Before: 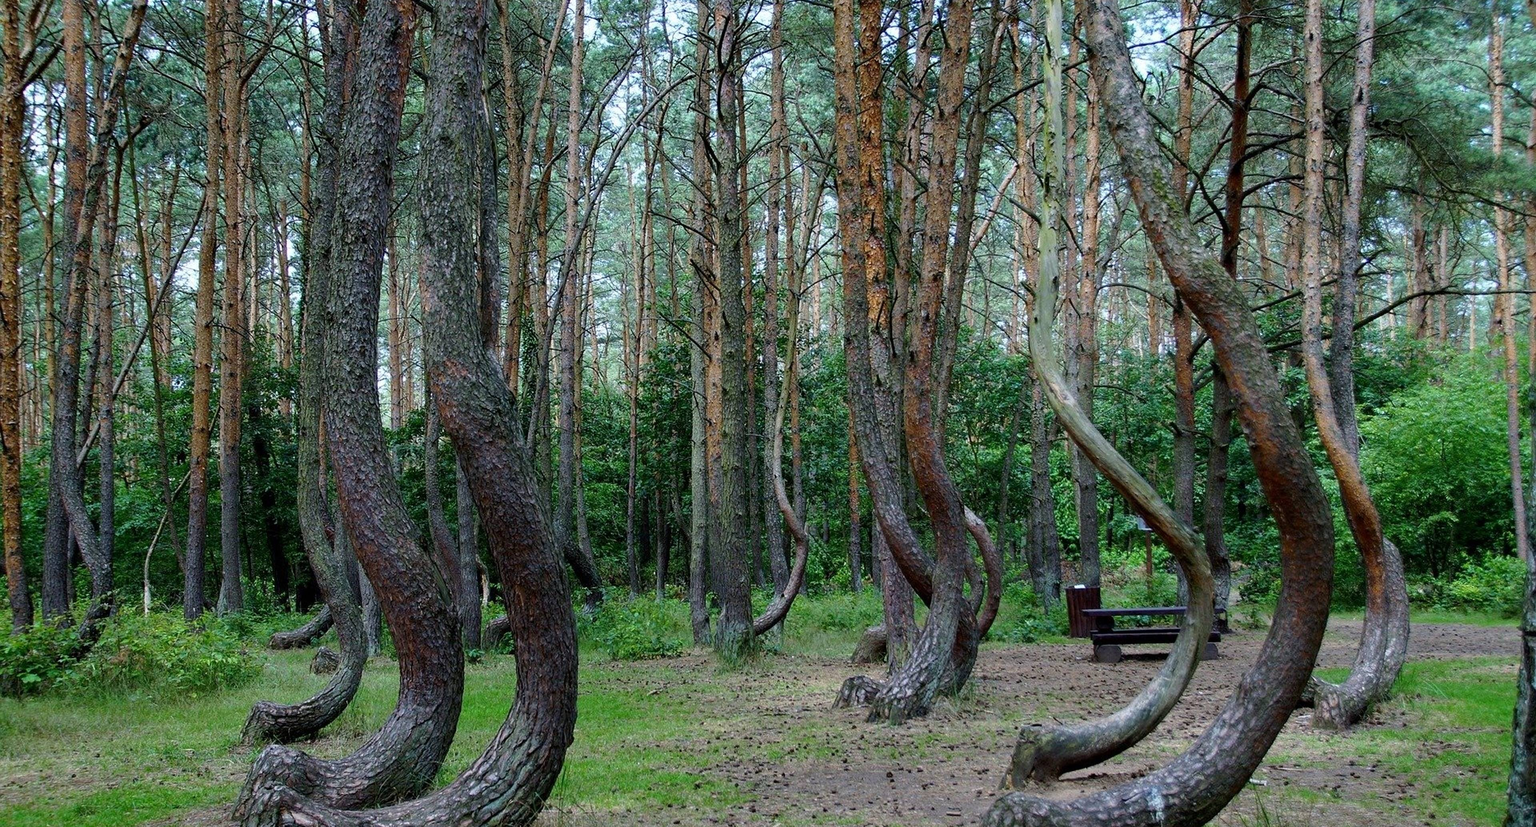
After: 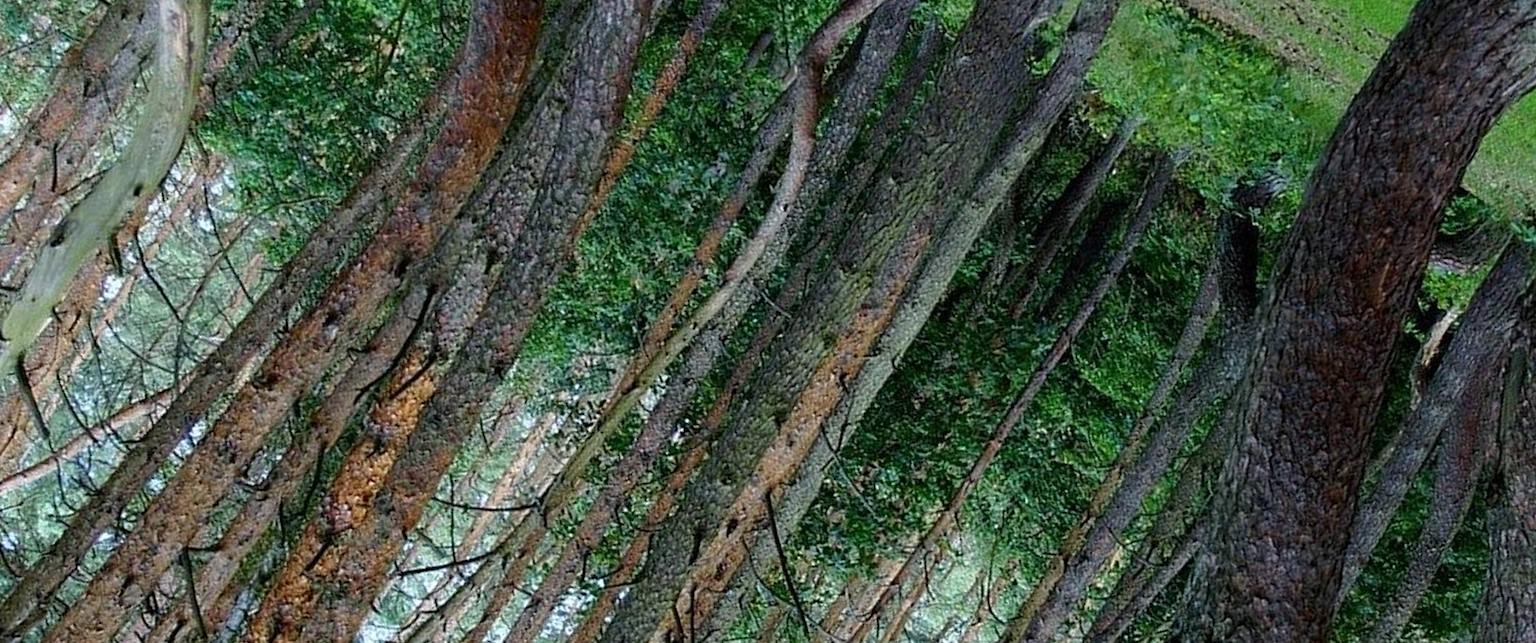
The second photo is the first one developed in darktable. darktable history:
crop and rotate: angle 147.54°, left 9.213%, top 15.662%, right 4.48%, bottom 17.157%
tone equalizer: on, module defaults
